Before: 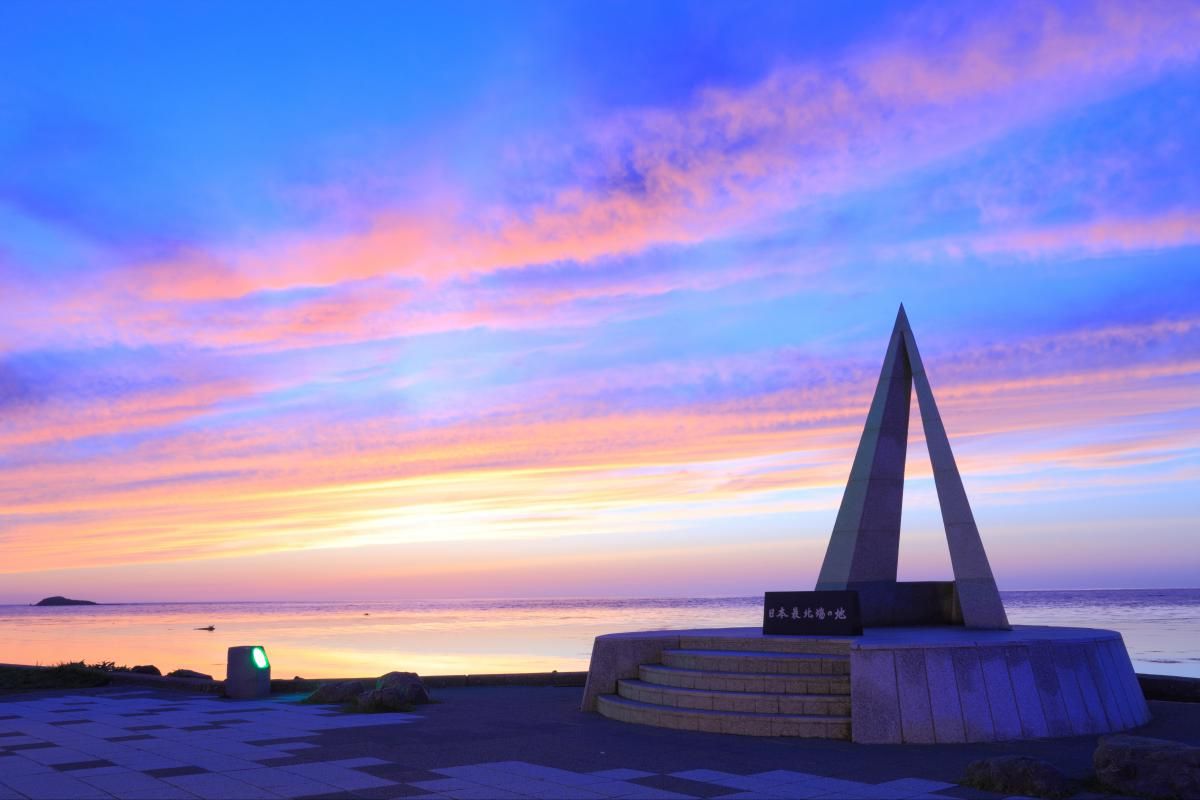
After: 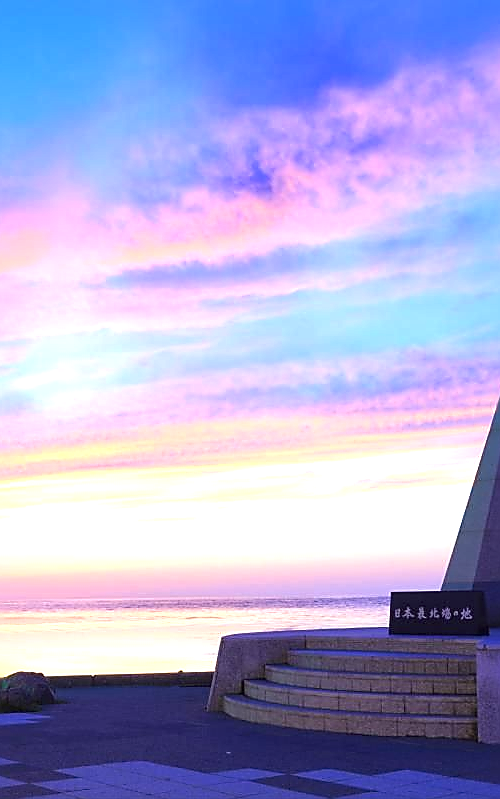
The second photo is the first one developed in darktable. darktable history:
local contrast: mode bilateral grid, contrast 19, coarseness 51, detail 138%, midtone range 0.2
exposure: black level correction 0, exposure 0.701 EV, compensate highlight preservation false
crop: left 31.173%, right 27.153%
sharpen: radius 1.395, amount 1.258, threshold 0.812
